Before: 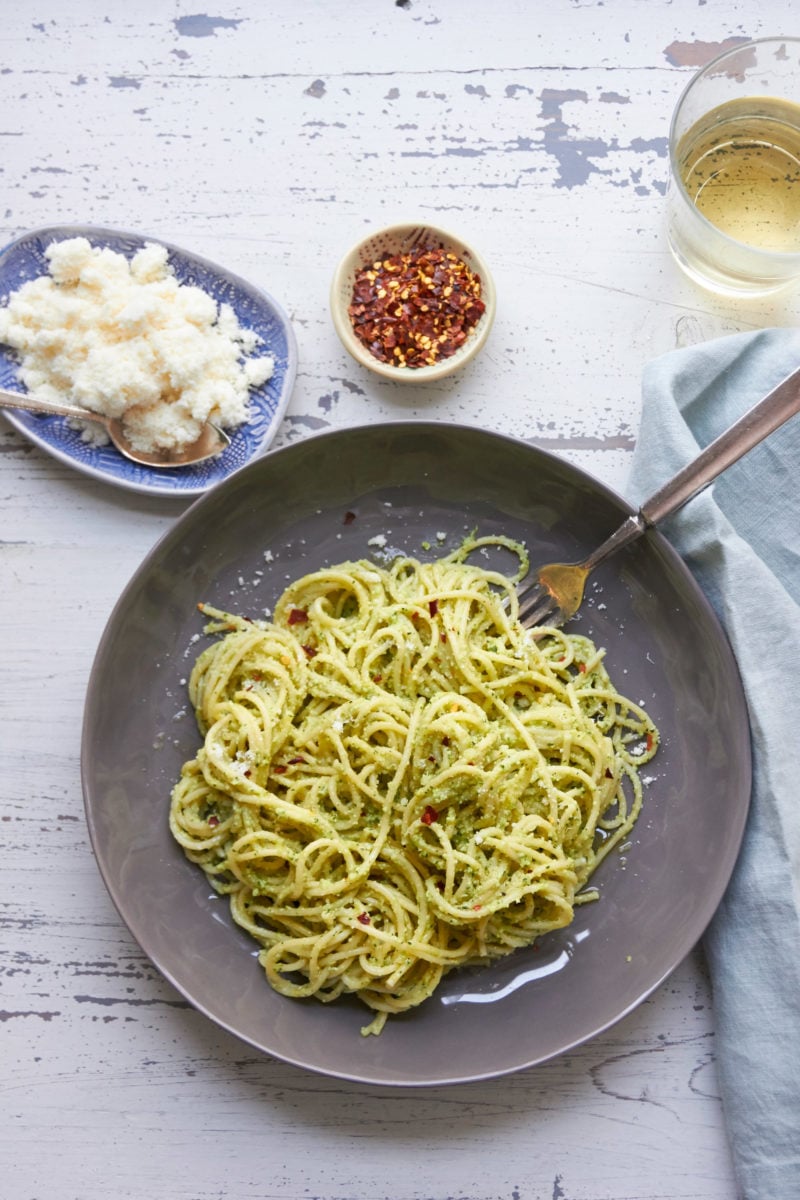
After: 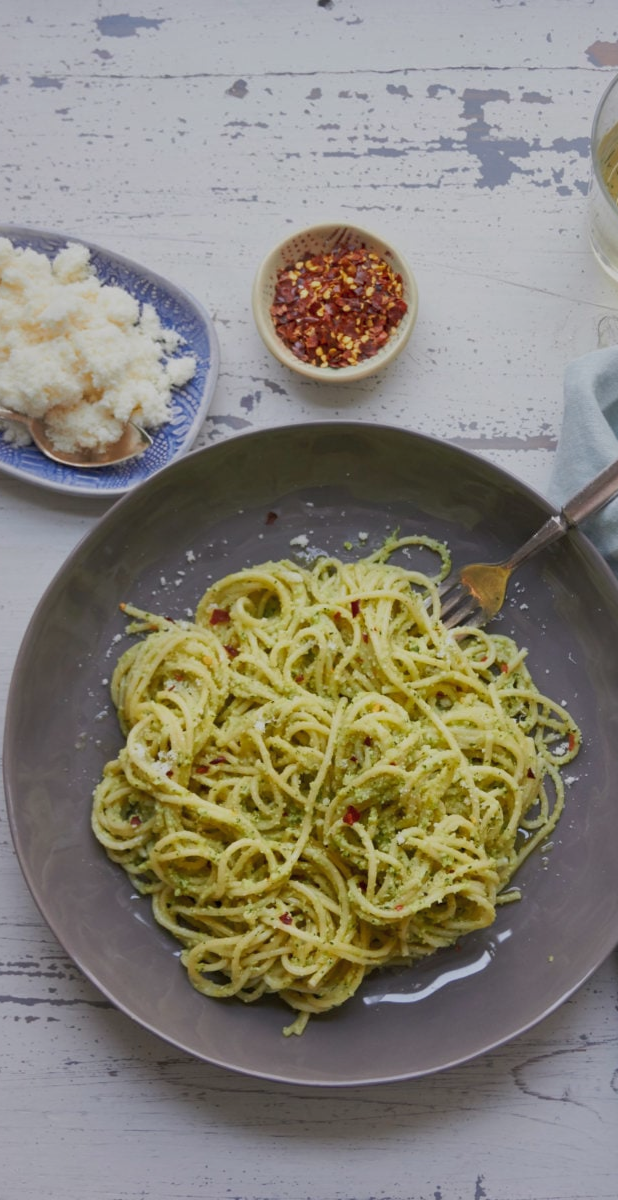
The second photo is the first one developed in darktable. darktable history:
shadows and highlights: highlights color adjustment 32.78%
exposure: exposure -0.547 EV, compensate highlight preservation false
crop: left 9.86%, right 12.83%
